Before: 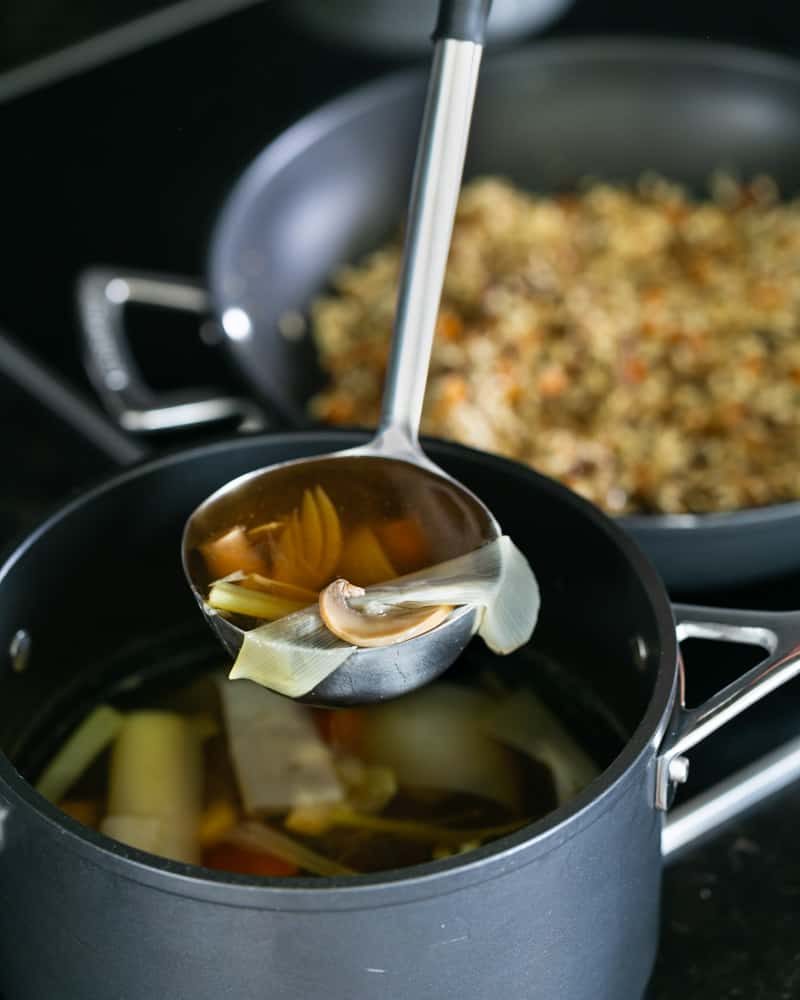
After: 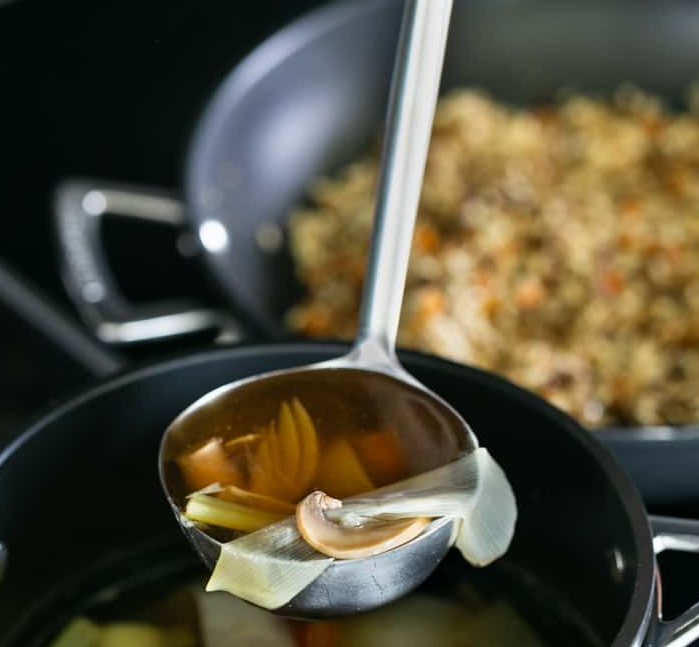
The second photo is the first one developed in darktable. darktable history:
crop: left 2.952%, top 8.869%, right 9.667%, bottom 26.341%
